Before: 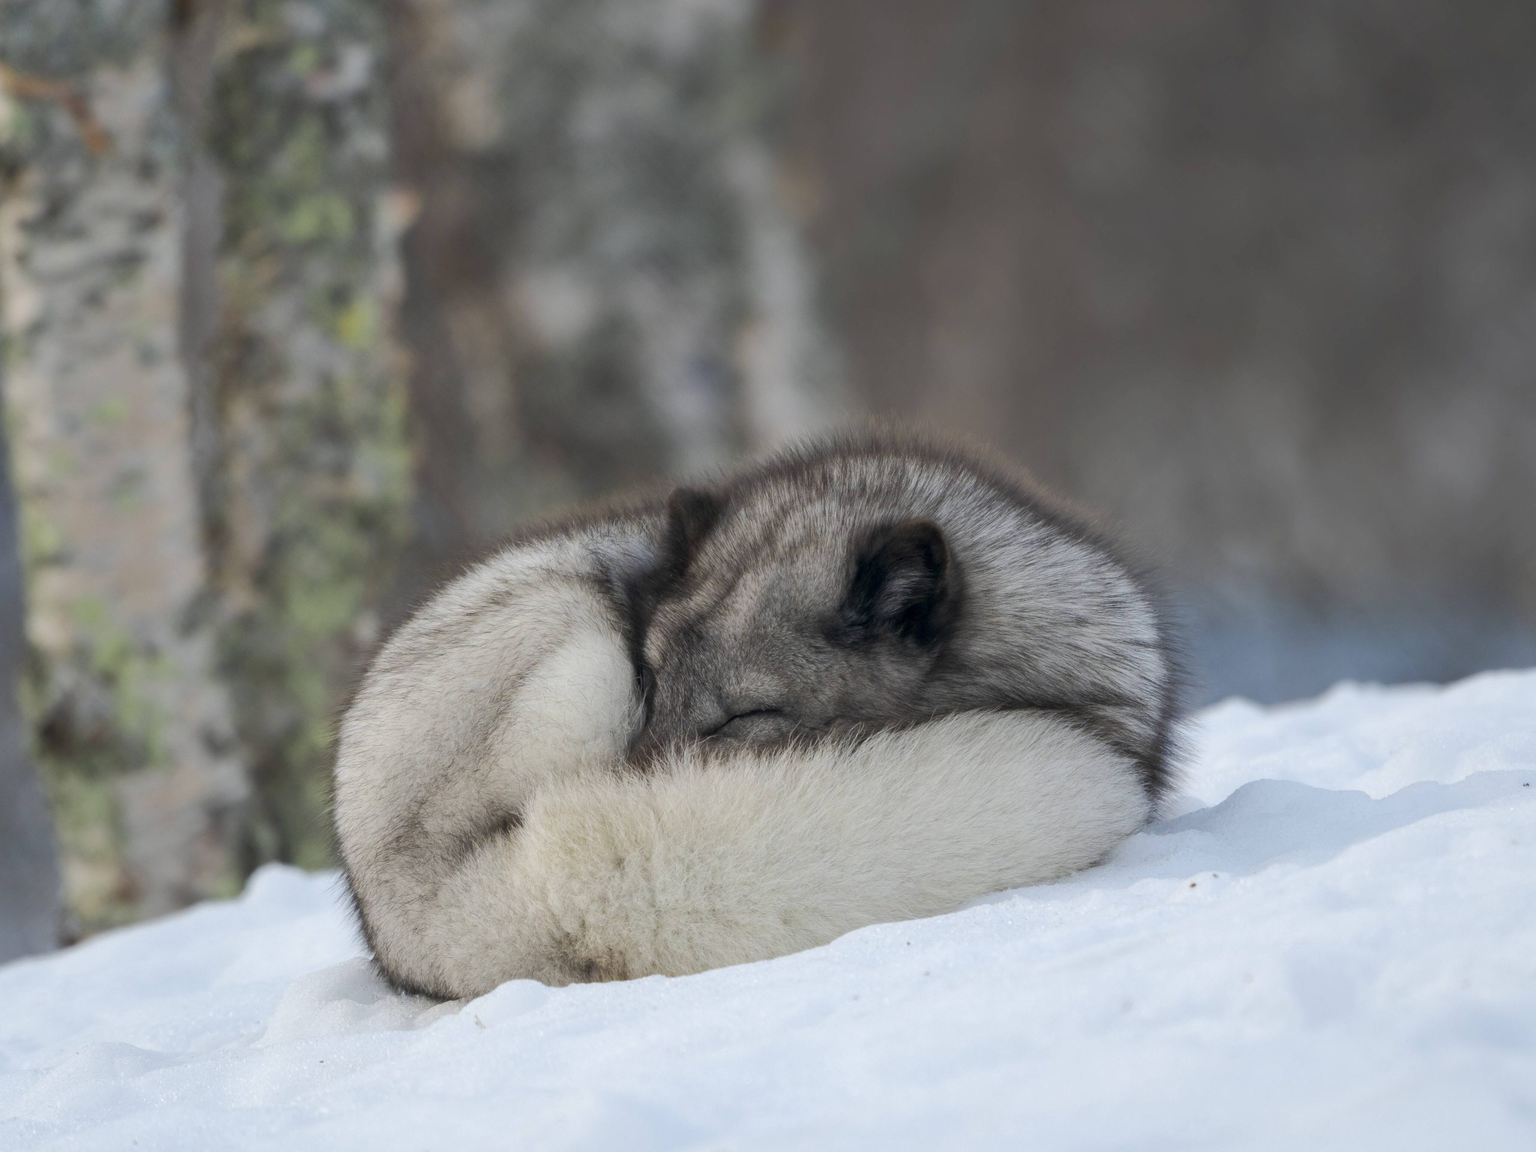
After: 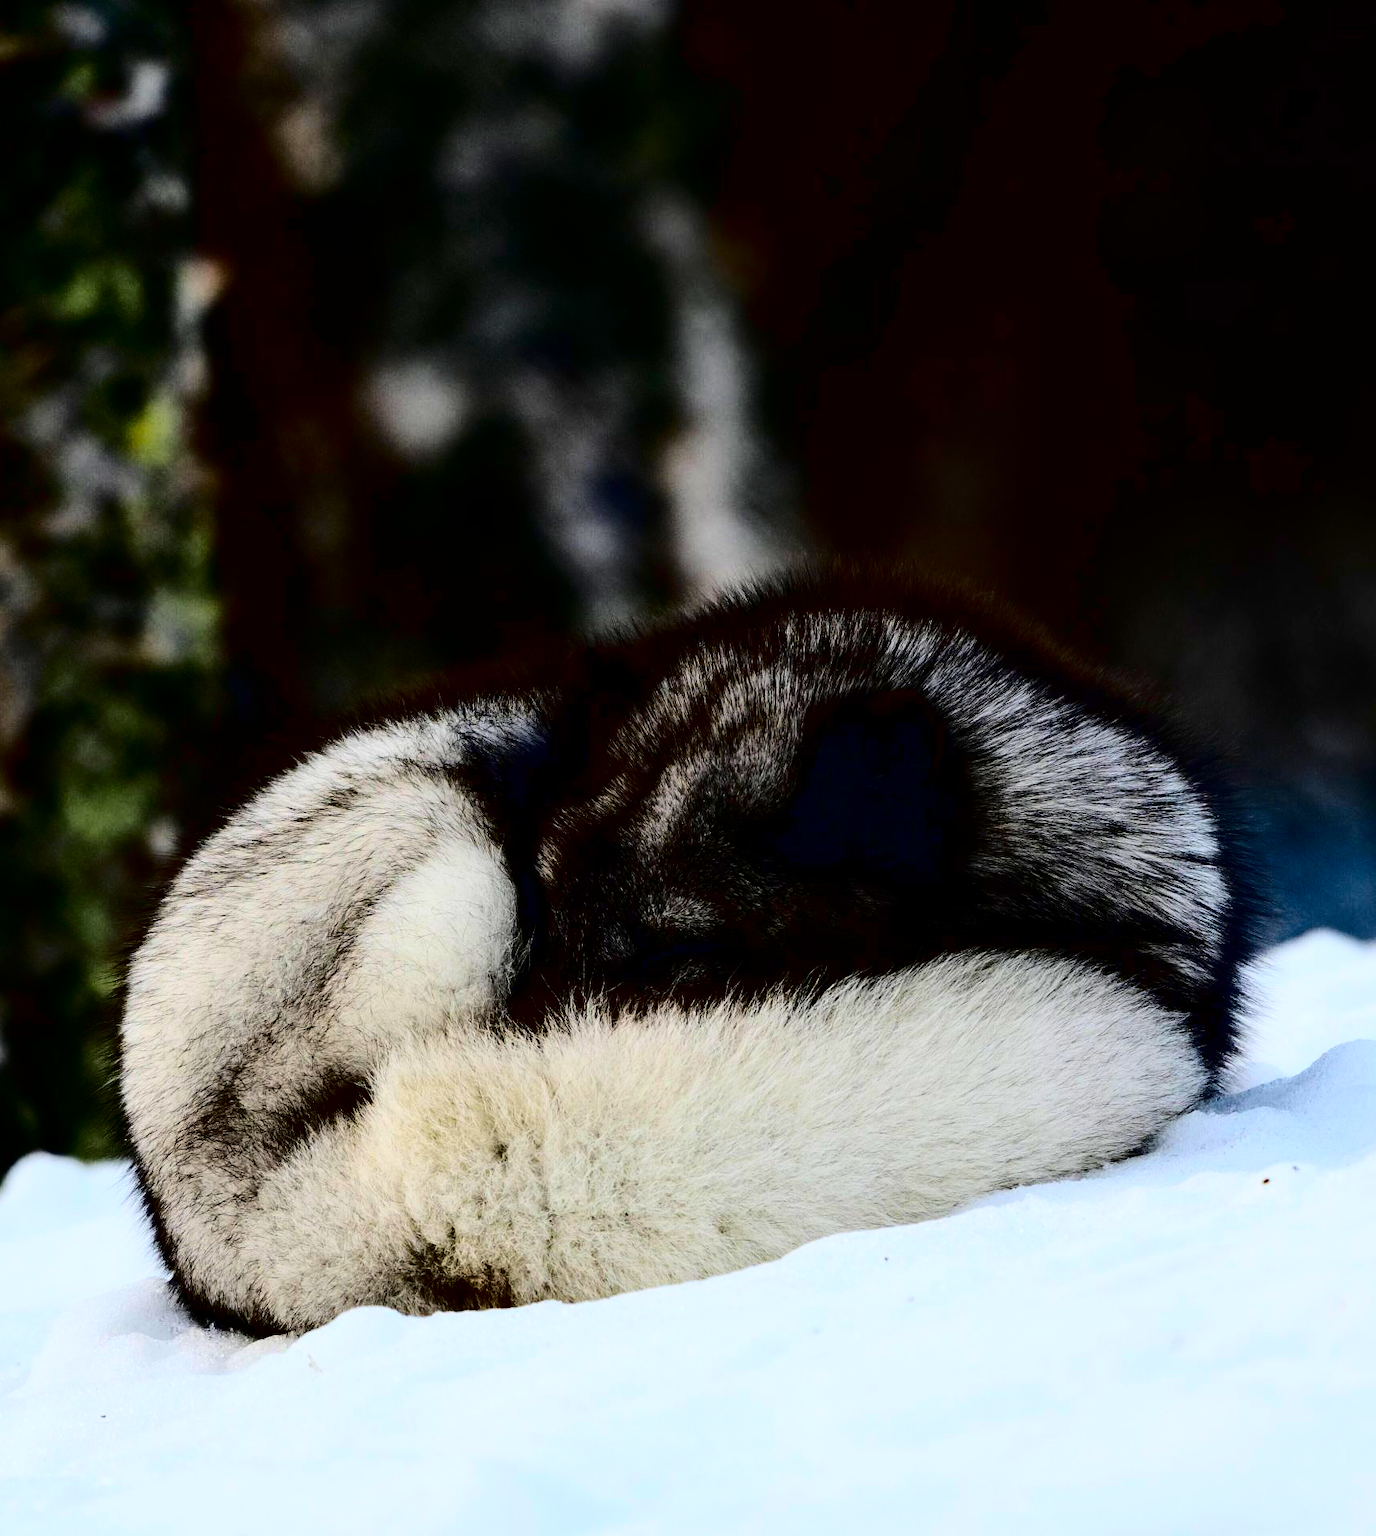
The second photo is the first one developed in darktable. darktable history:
crop and rotate: left 15.923%, right 16.872%
contrast brightness saturation: contrast 0.761, brightness -0.992, saturation 0.998
